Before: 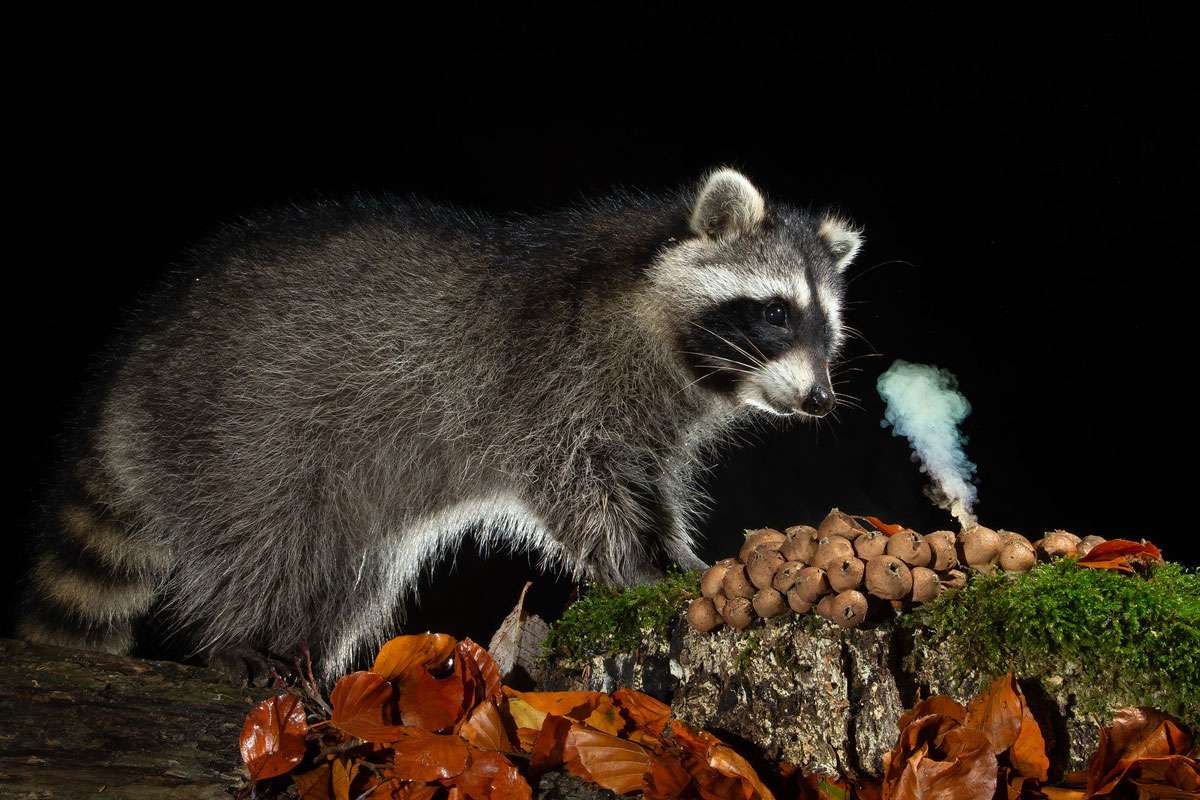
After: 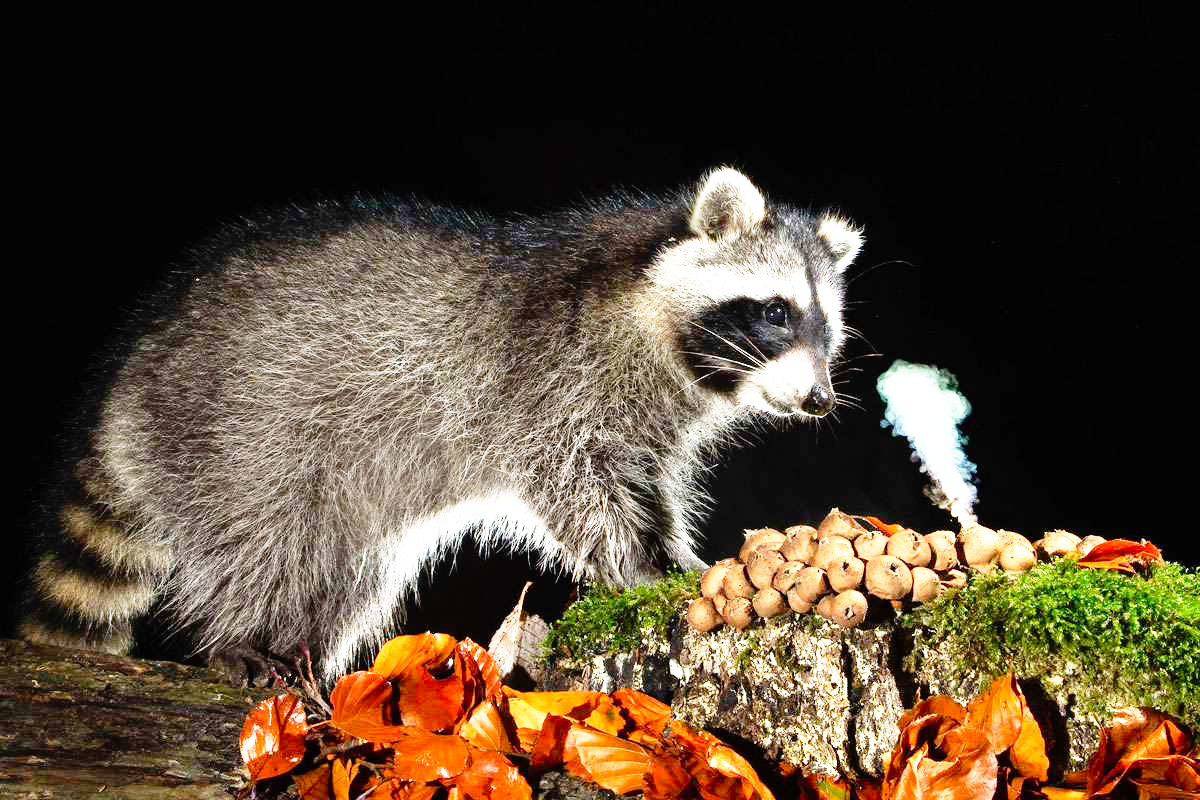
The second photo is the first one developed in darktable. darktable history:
base curve: curves: ch0 [(0, 0) (0.012, 0.01) (0.073, 0.168) (0.31, 0.711) (0.645, 0.957) (1, 1)], preserve colors none
exposure: black level correction 0, exposure 1 EV, compensate exposure bias true, compensate highlight preservation false
